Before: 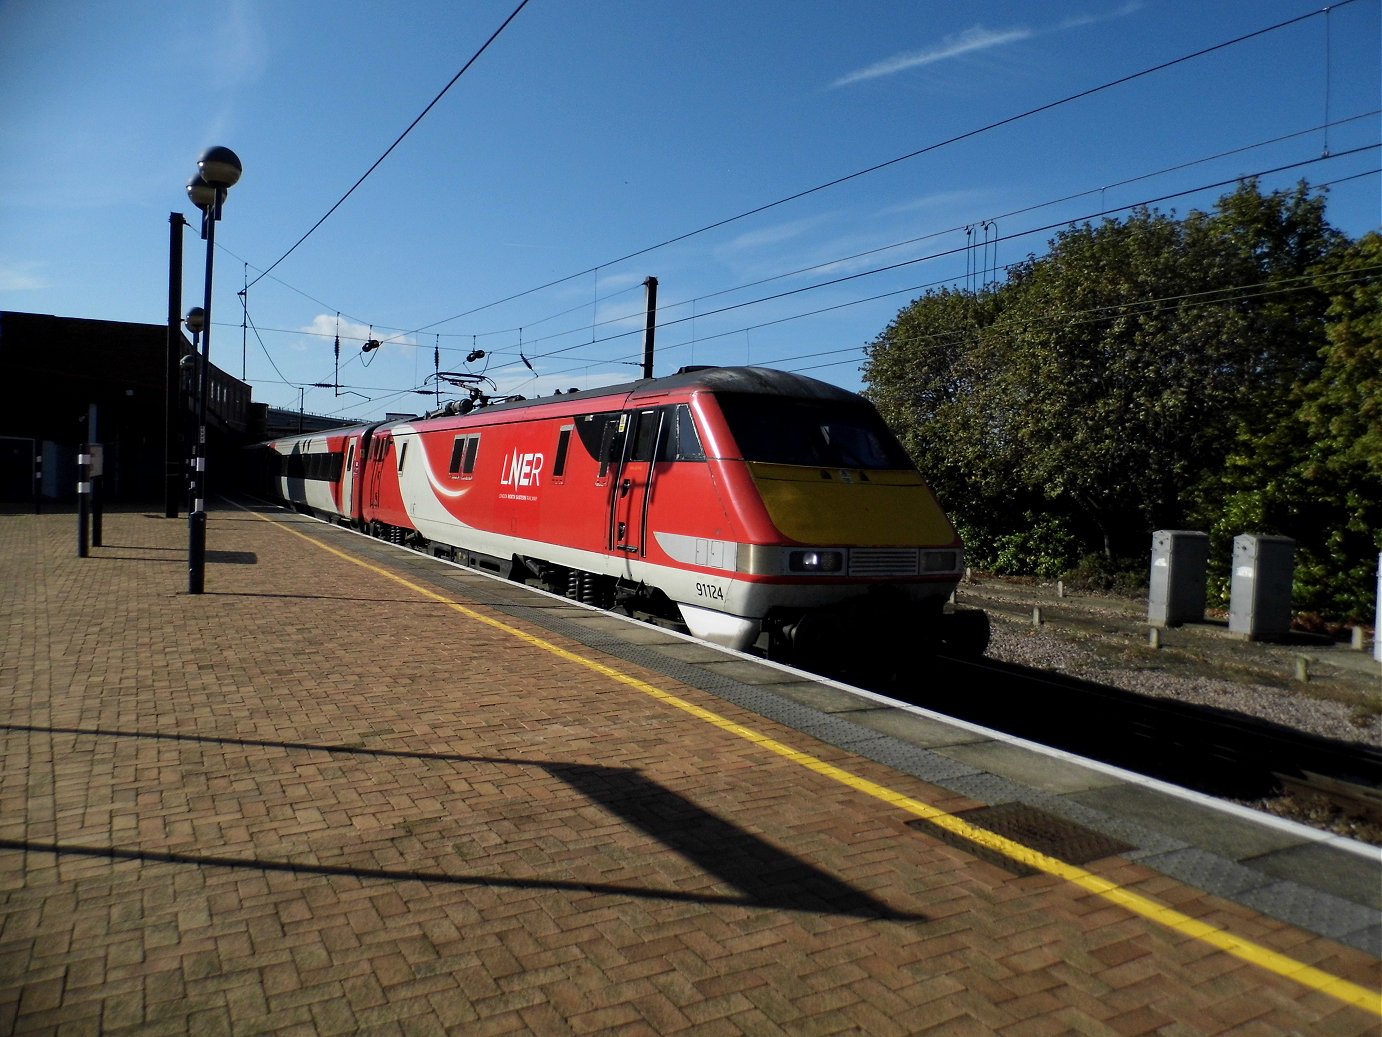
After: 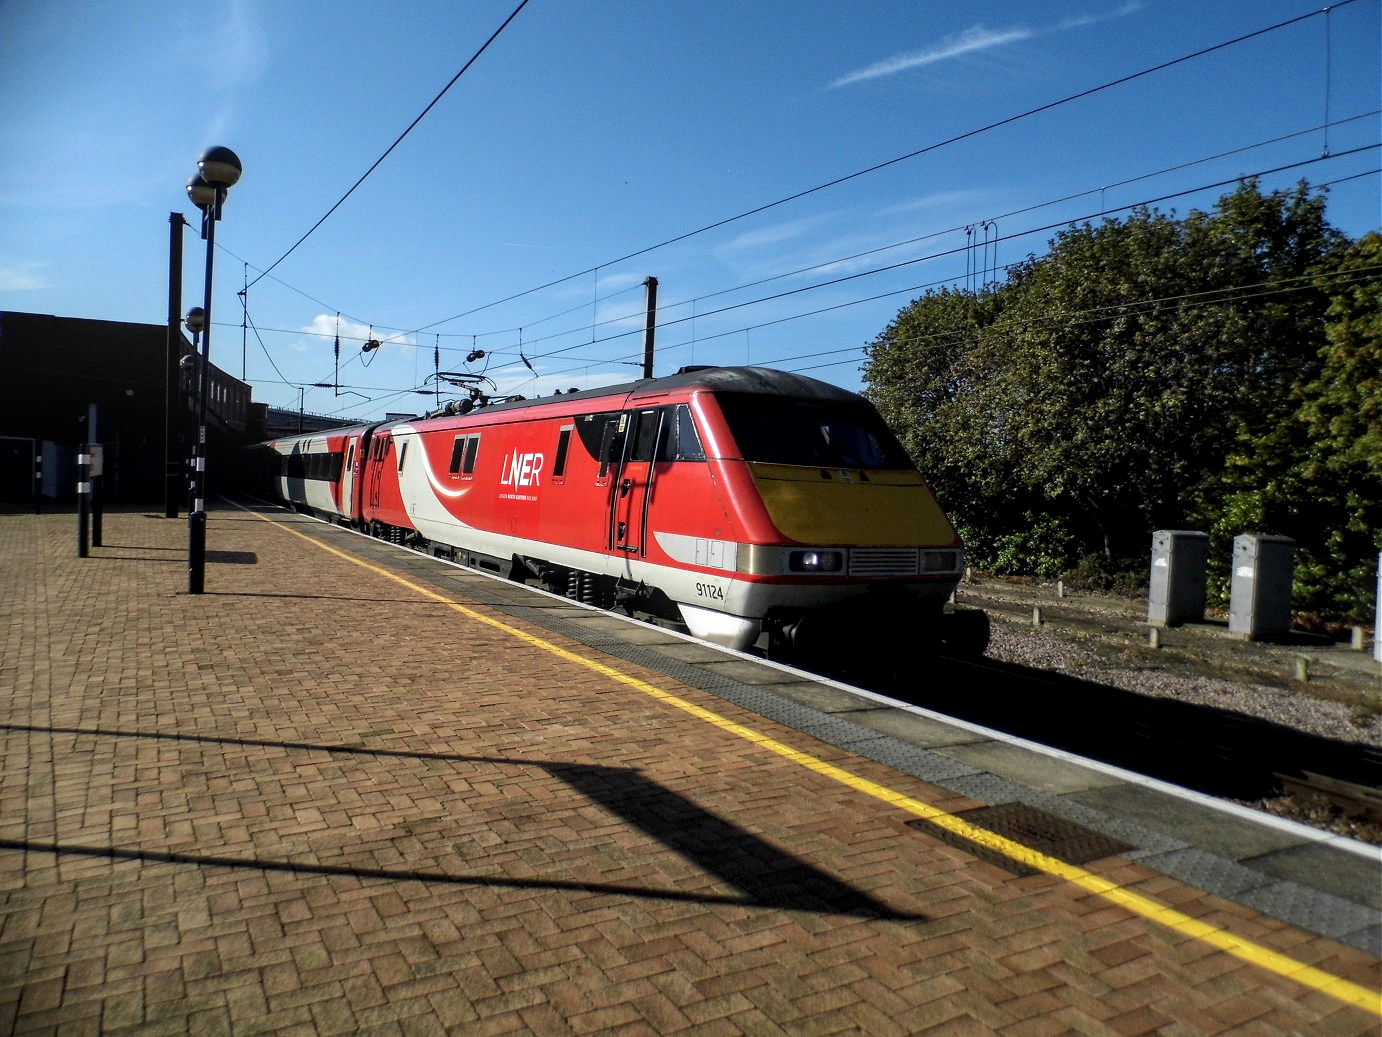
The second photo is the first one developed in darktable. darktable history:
exposure: exposure 0.3 EV, compensate highlight preservation false
local contrast: on, module defaults
